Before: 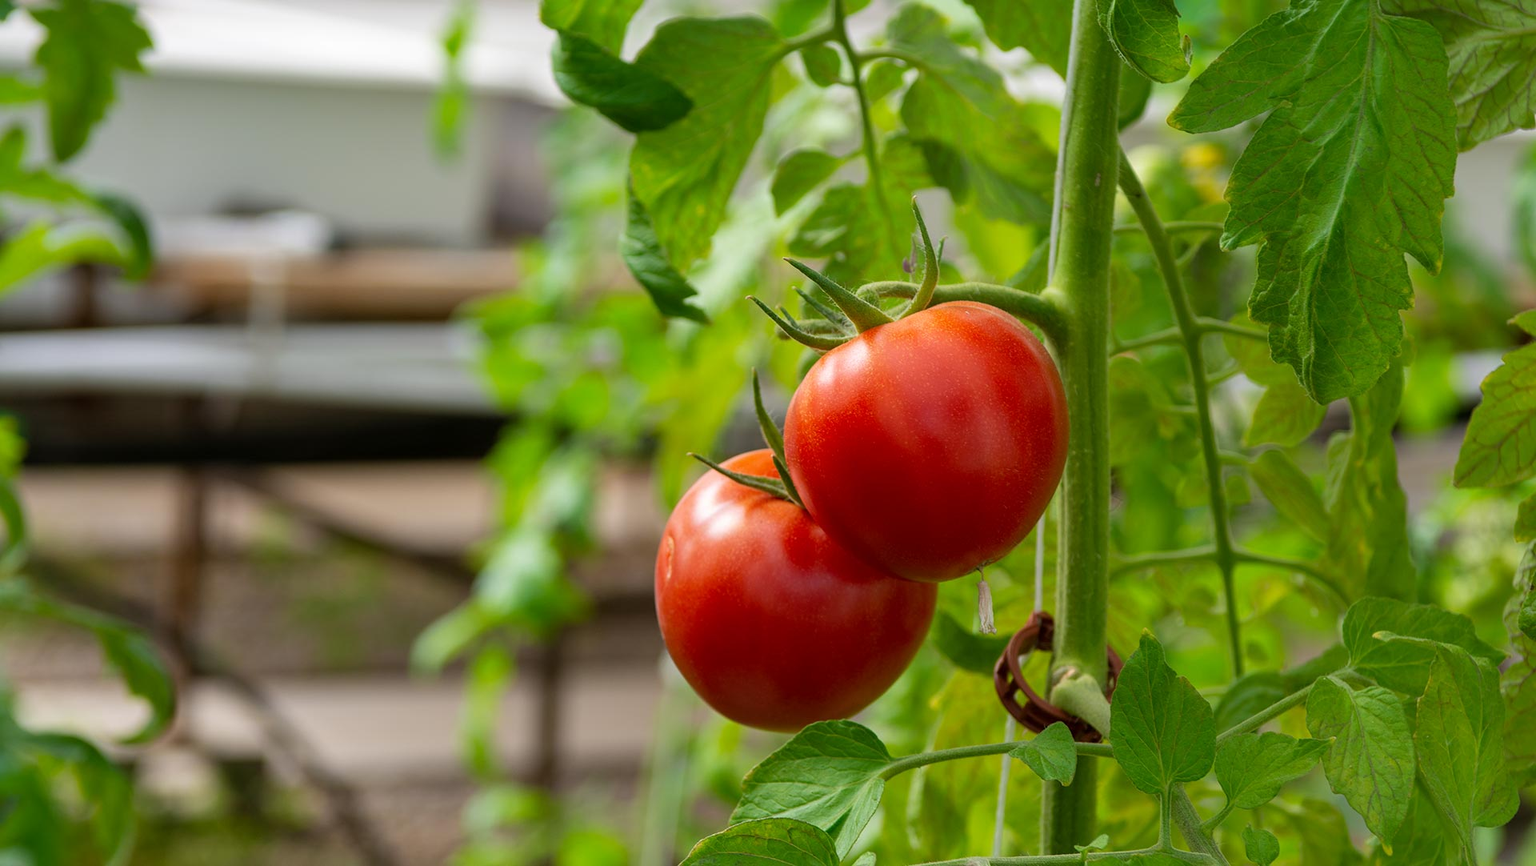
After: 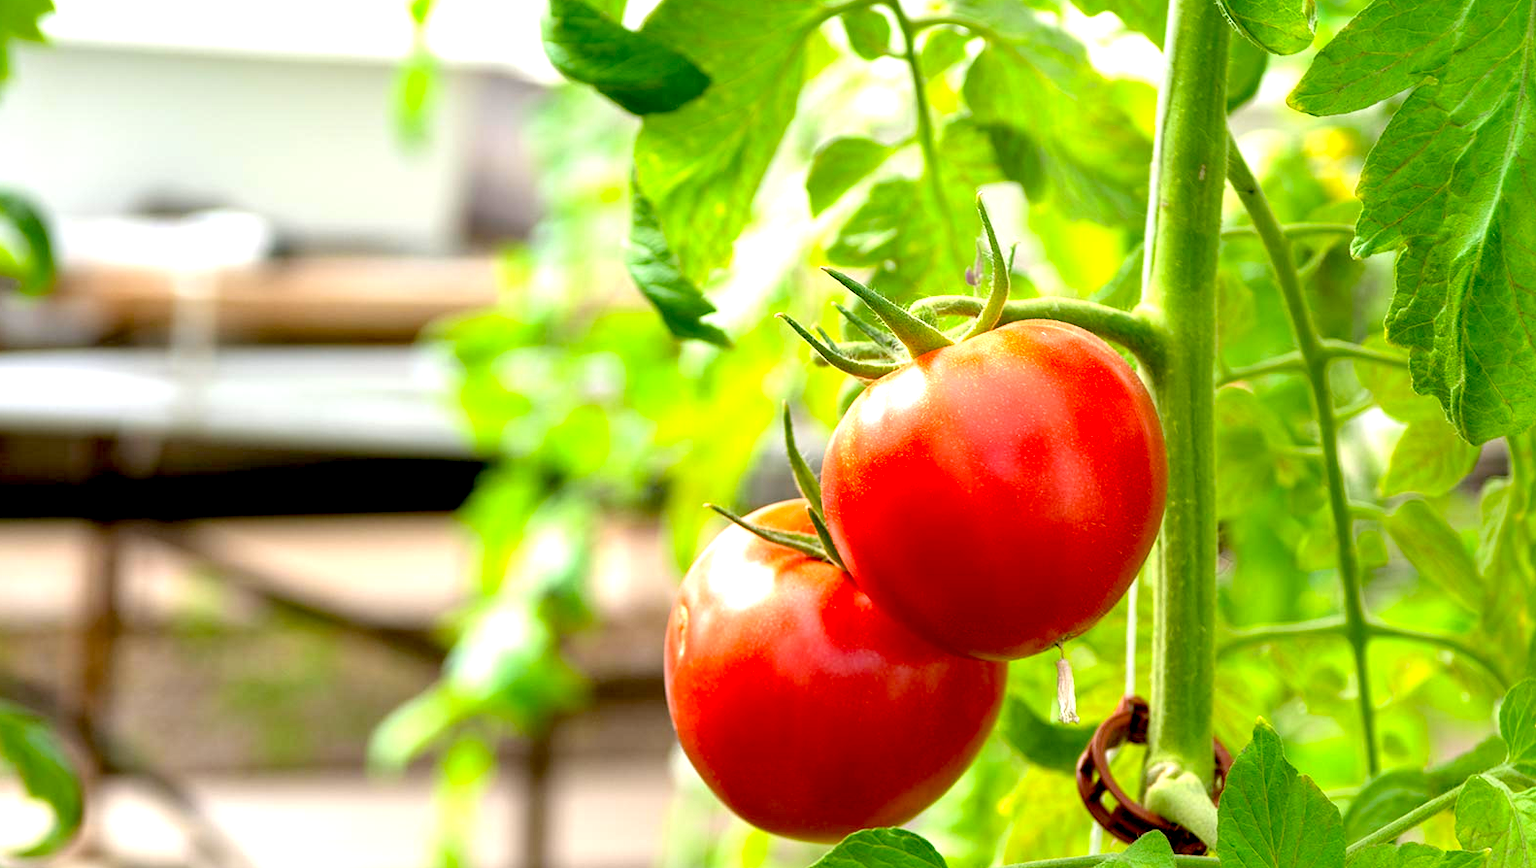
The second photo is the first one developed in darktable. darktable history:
exposure: black level correction 0.009, exposure 1.434 EV, compensate highlight preservation false
crop and rotate: left 7.011%, top 4.377%, right 10.568%, bottom 12.937%
